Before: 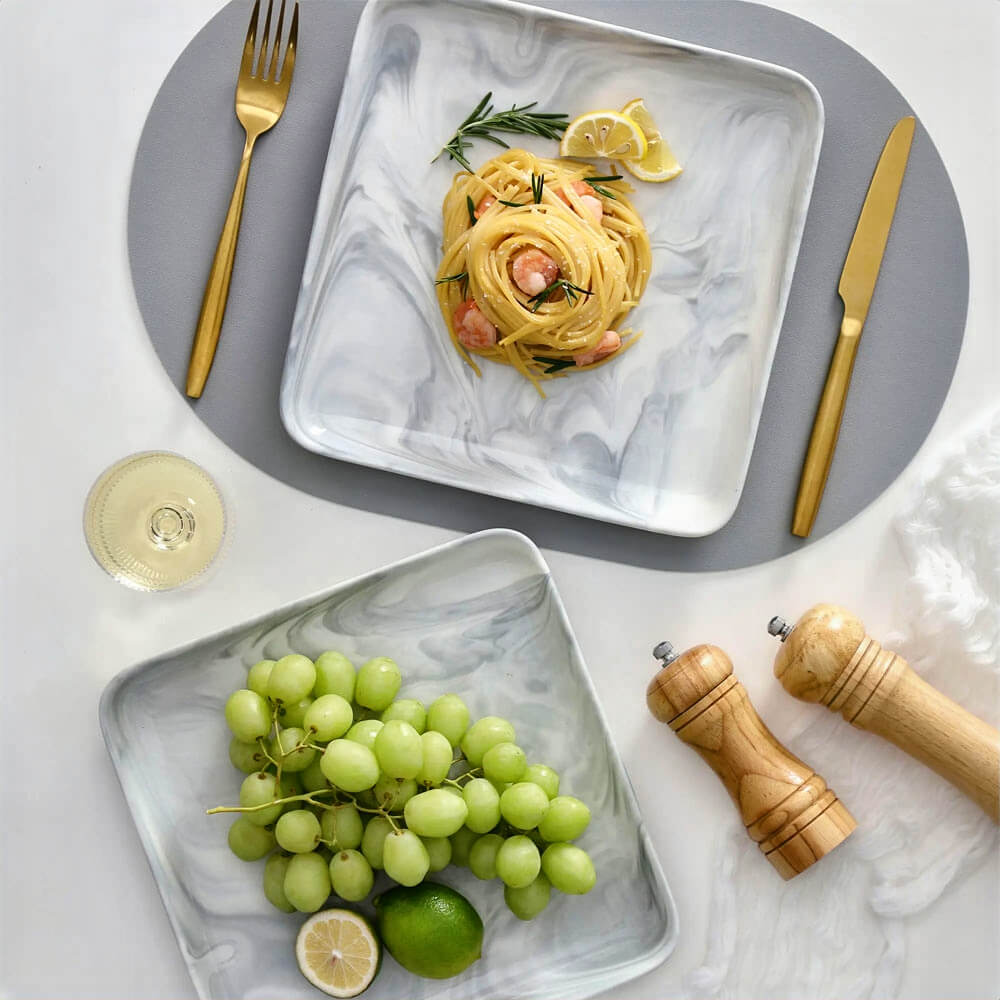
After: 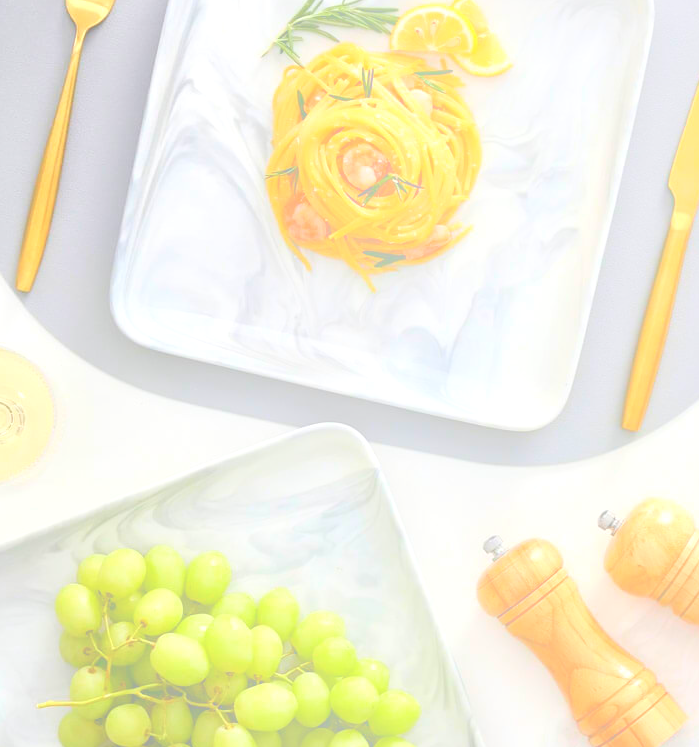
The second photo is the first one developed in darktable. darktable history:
white balance: emerald 1
exposure: black level correction 0.001, exposure 0.5 EV, compensate exposure bias true, compensate highlight preservation false
bloom: size 40%
crop and rotate: left 17.046%, top 10.659%, right 12.989%, bottom 14.553%
